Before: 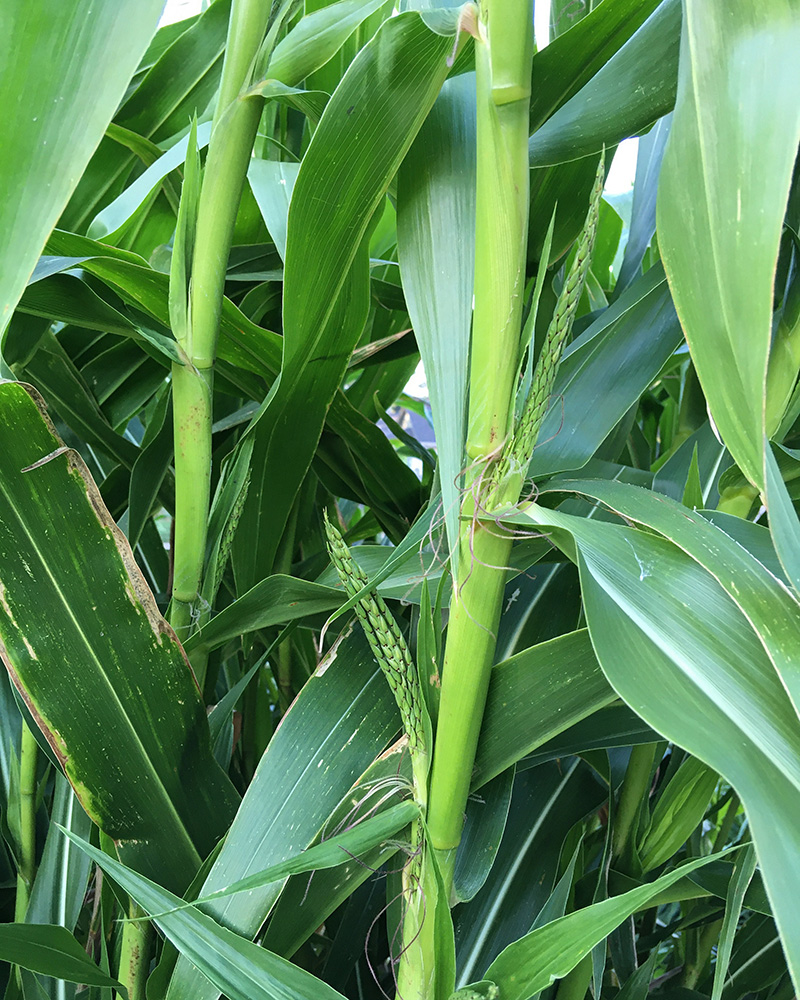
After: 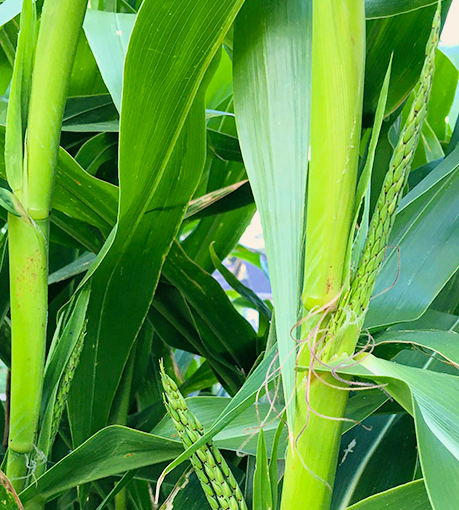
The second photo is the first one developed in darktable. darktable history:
crop: left 20.618%, top 14.991%, right 21.884%, bottom 33.911%
filmic rgb: black relative exposure -8.03 EV, white relative exposure 4.01 EV, hardness 4.12, color science v6 (2022)
exposure: black level correction 0, exposure 0.679 EV, compensate highlight preservation false
color balance rgb: shadows lift › chroma 2.026%, shadows lift › hue 216.11°, highlights gain › chroma 2.168%, highlights gain › hue 75°, perceptual saturation grading › global saturation 19.417%
